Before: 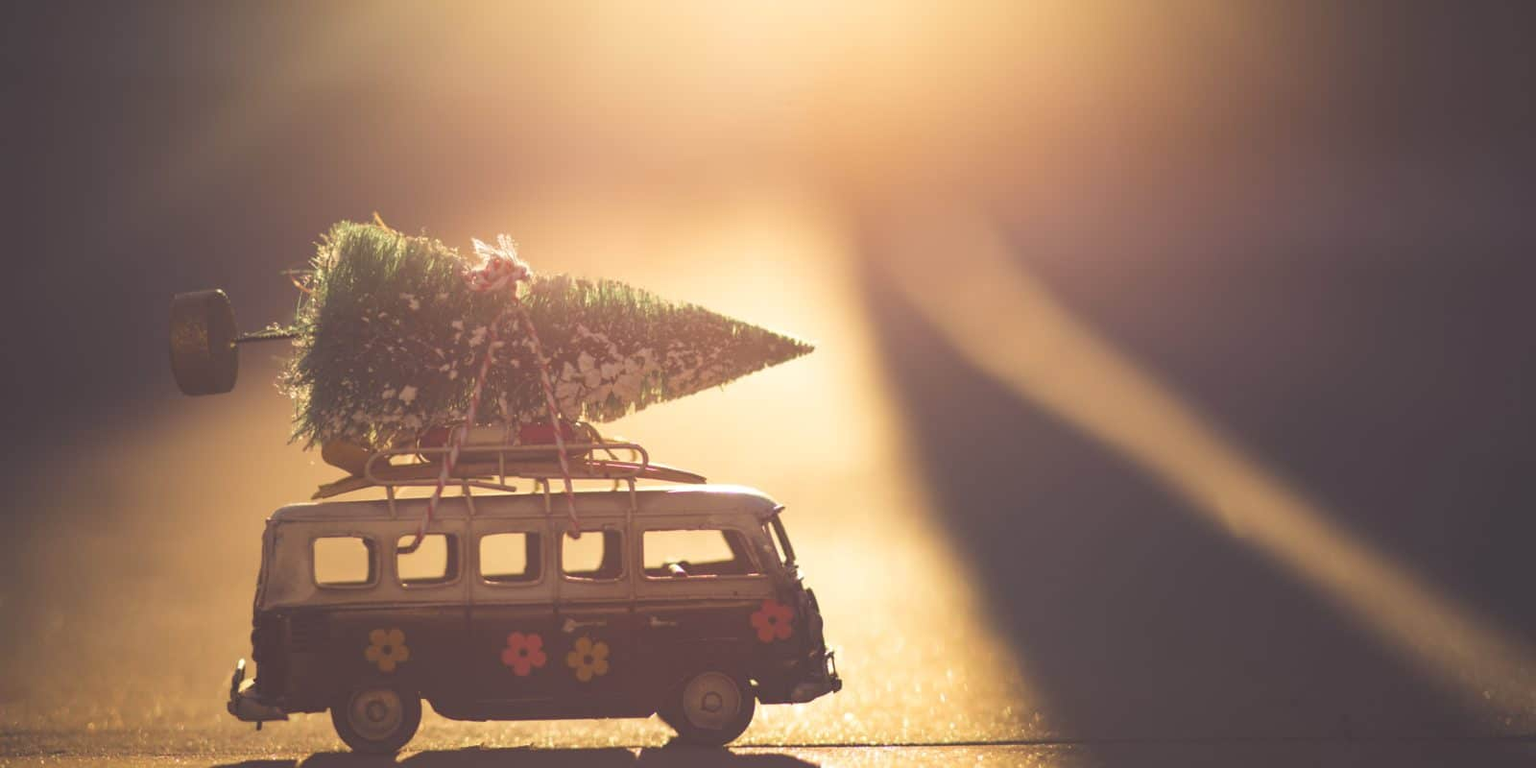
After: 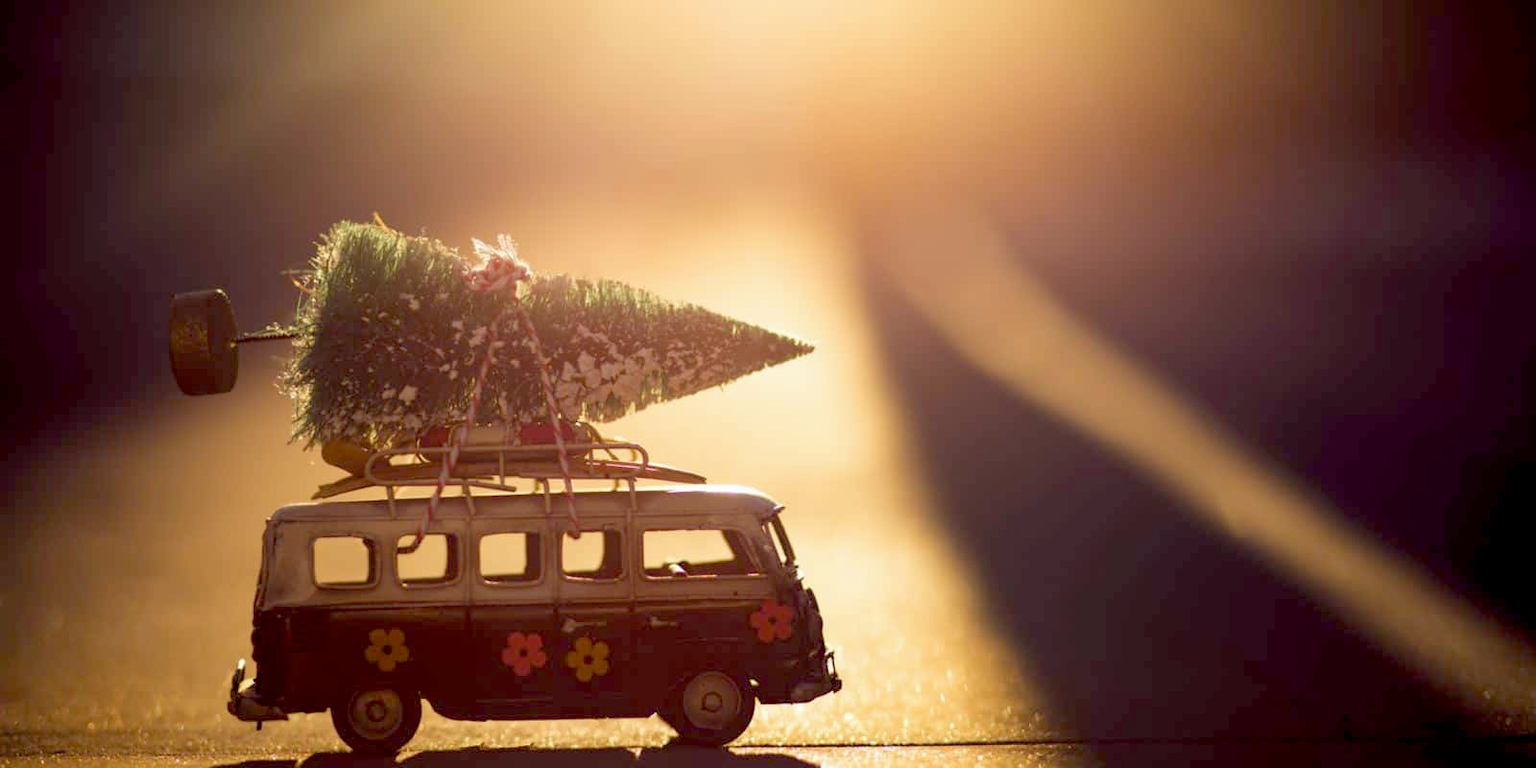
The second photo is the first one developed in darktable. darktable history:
exposure: black level correction 0.055, exposure -0.03 EV, compensate highlight preservation false
